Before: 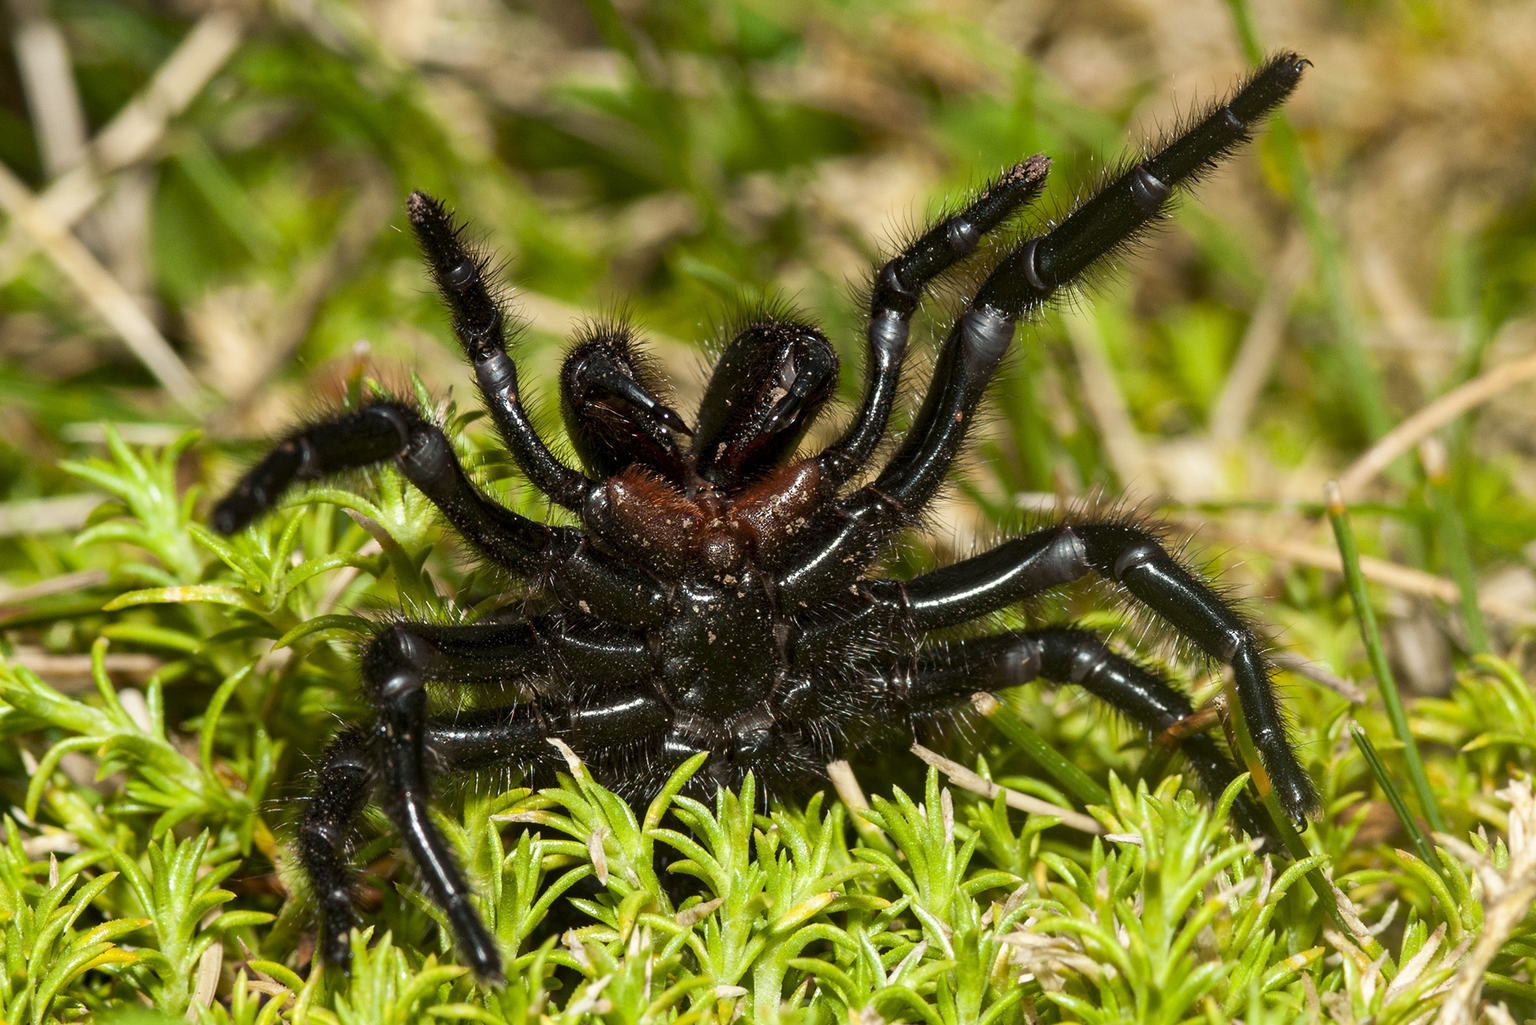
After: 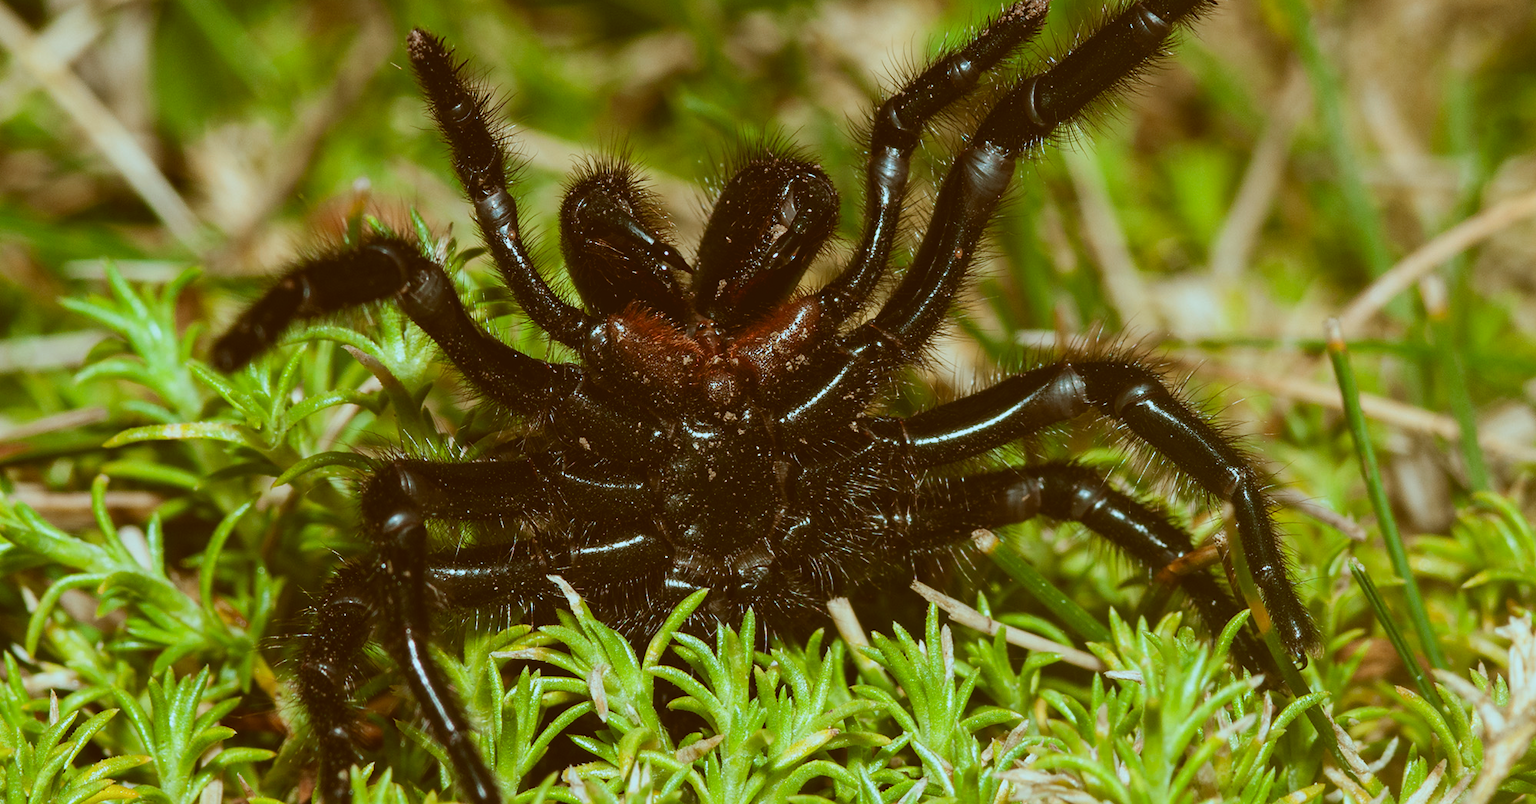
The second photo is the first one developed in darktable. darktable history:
crop and rotate: top 15.893%, bottom 5.49%
exposure: black level correction -0.015, exposure -0.506 EV, compensate highlight preservation false
color correction: highlights a* -14.05, highlights b* -16.79, shadows a* 10.77, shadows b* 29.95
levels: levels [0.016, 0.484, 0.953]
